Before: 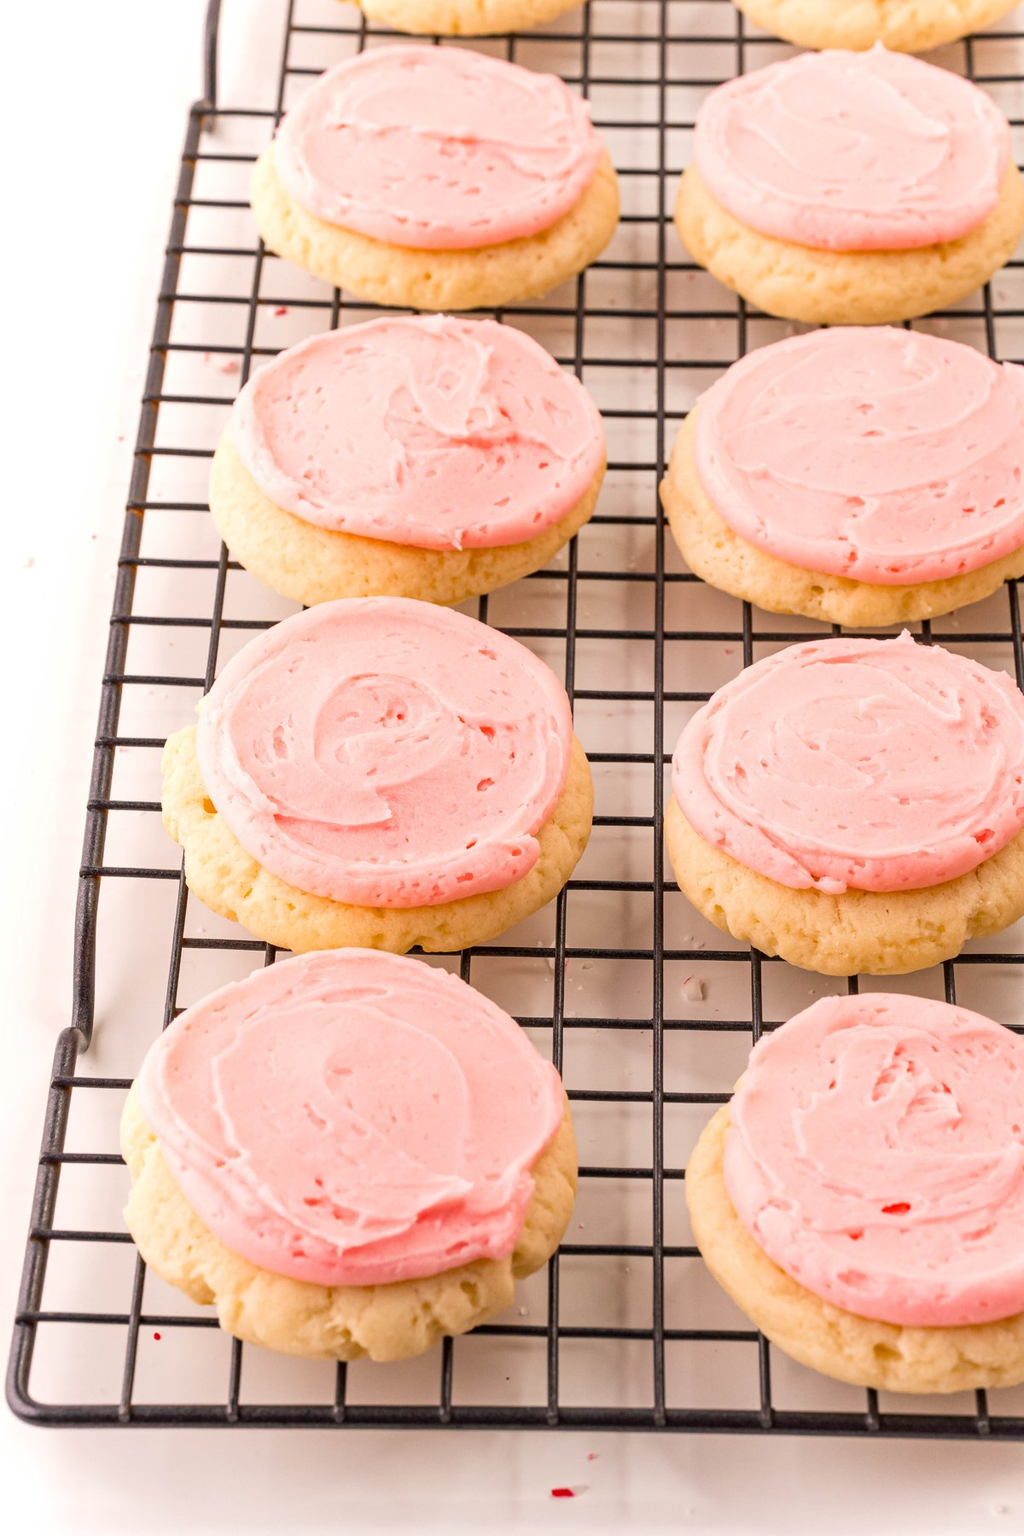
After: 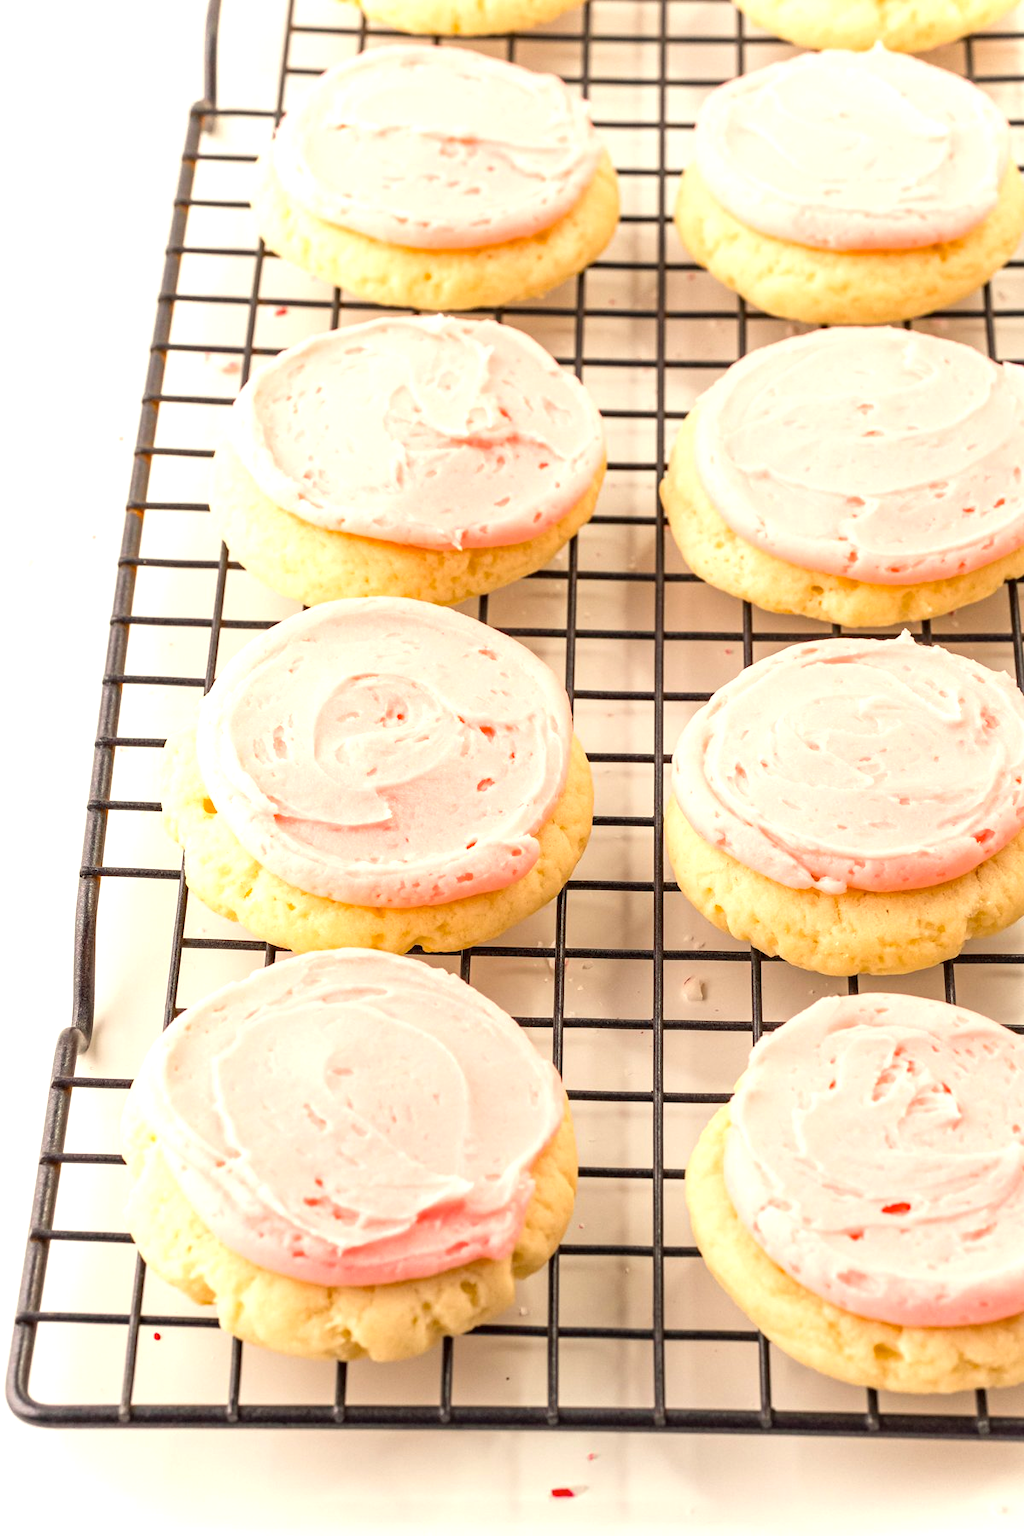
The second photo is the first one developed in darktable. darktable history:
exposure: exposure 0.549 EV, compensate highlight preservation false
color correction: highlights a* -4.44, highlights b* 7.03
